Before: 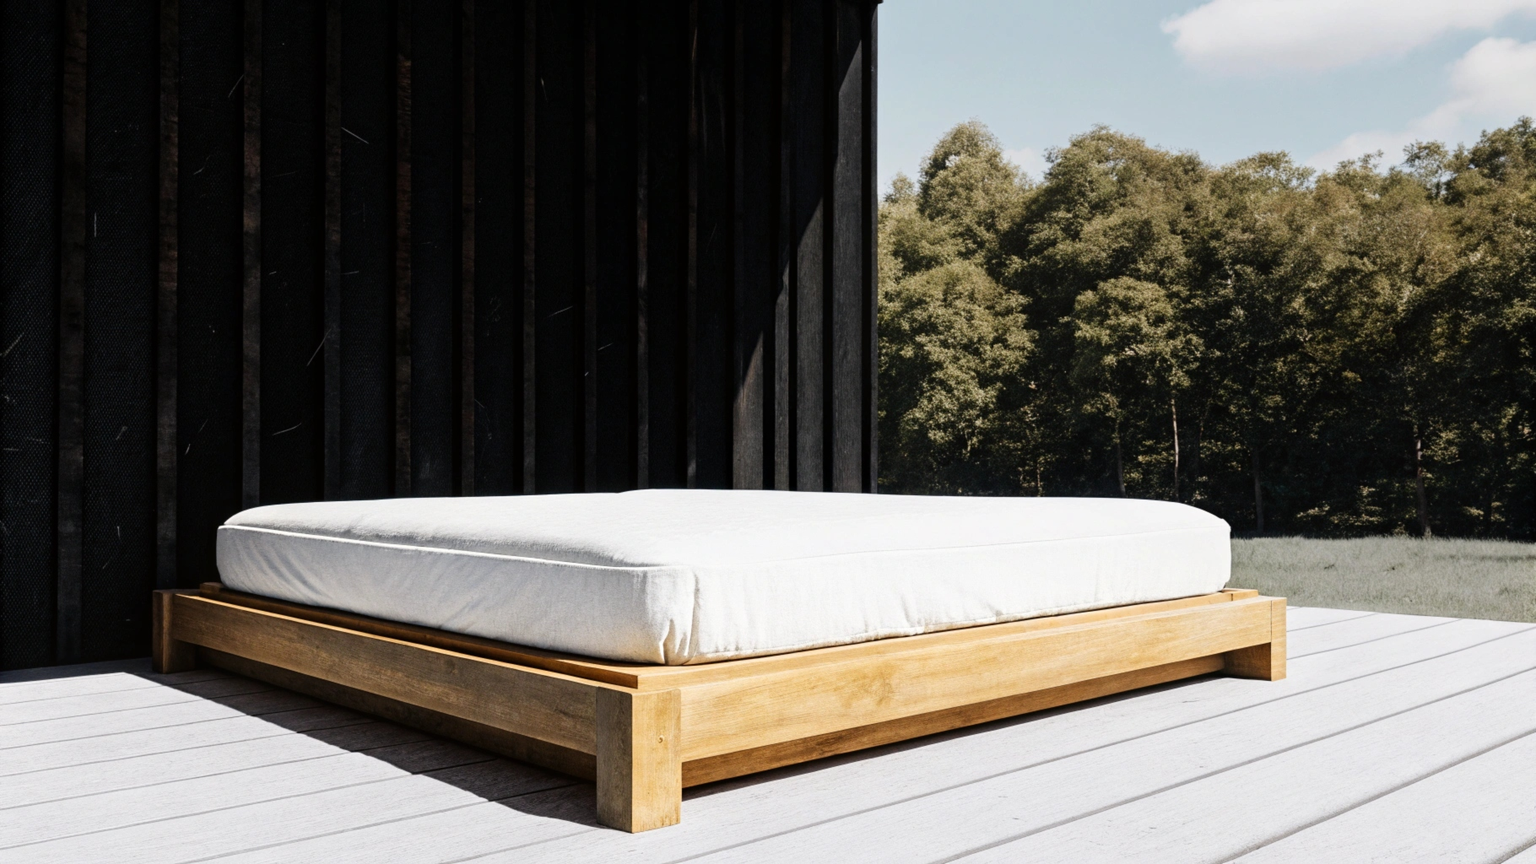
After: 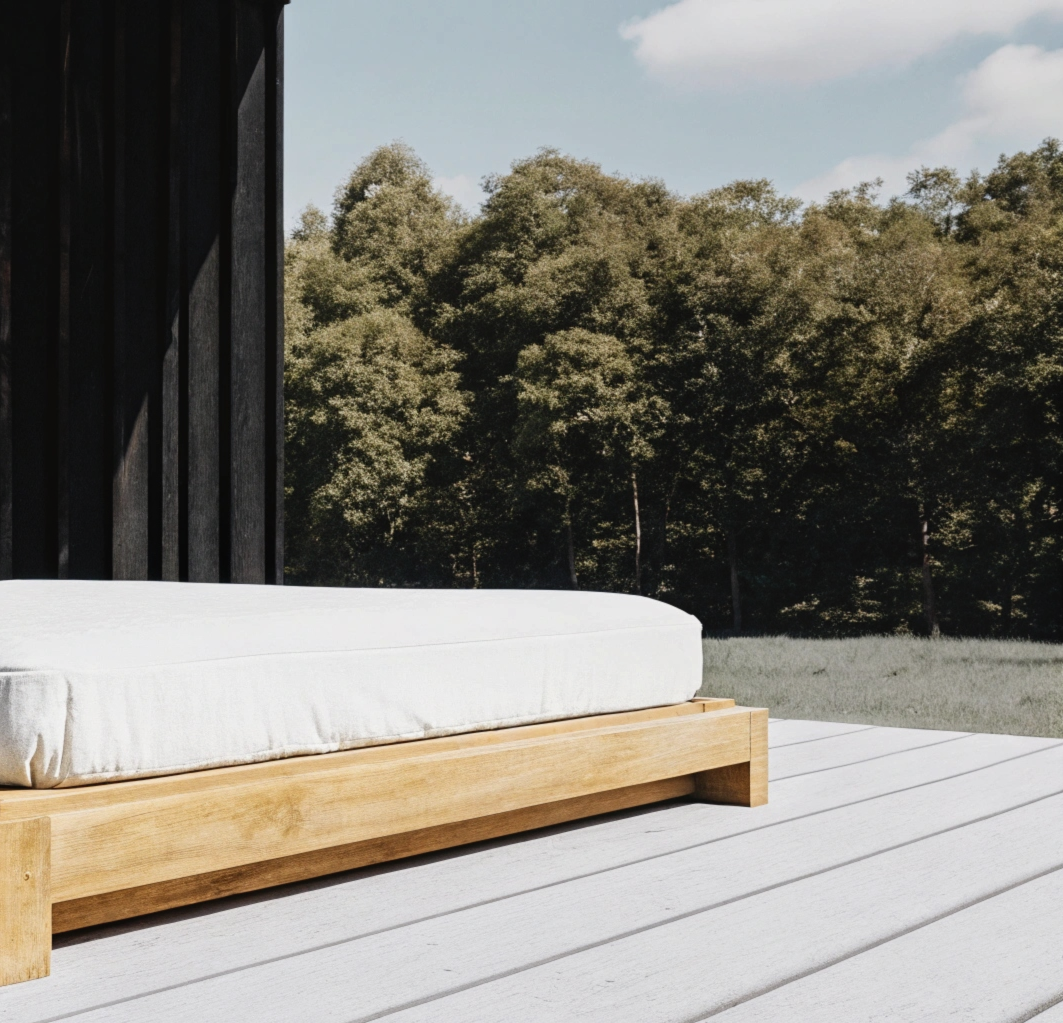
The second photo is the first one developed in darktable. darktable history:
crop: left 41.589%
local contrast: highlights 100%, shadows 100%, detail 120%, midtone range 0.2
contrast brightness saturation: contrast -0.089, brightness -0.034, saturation -0.113
